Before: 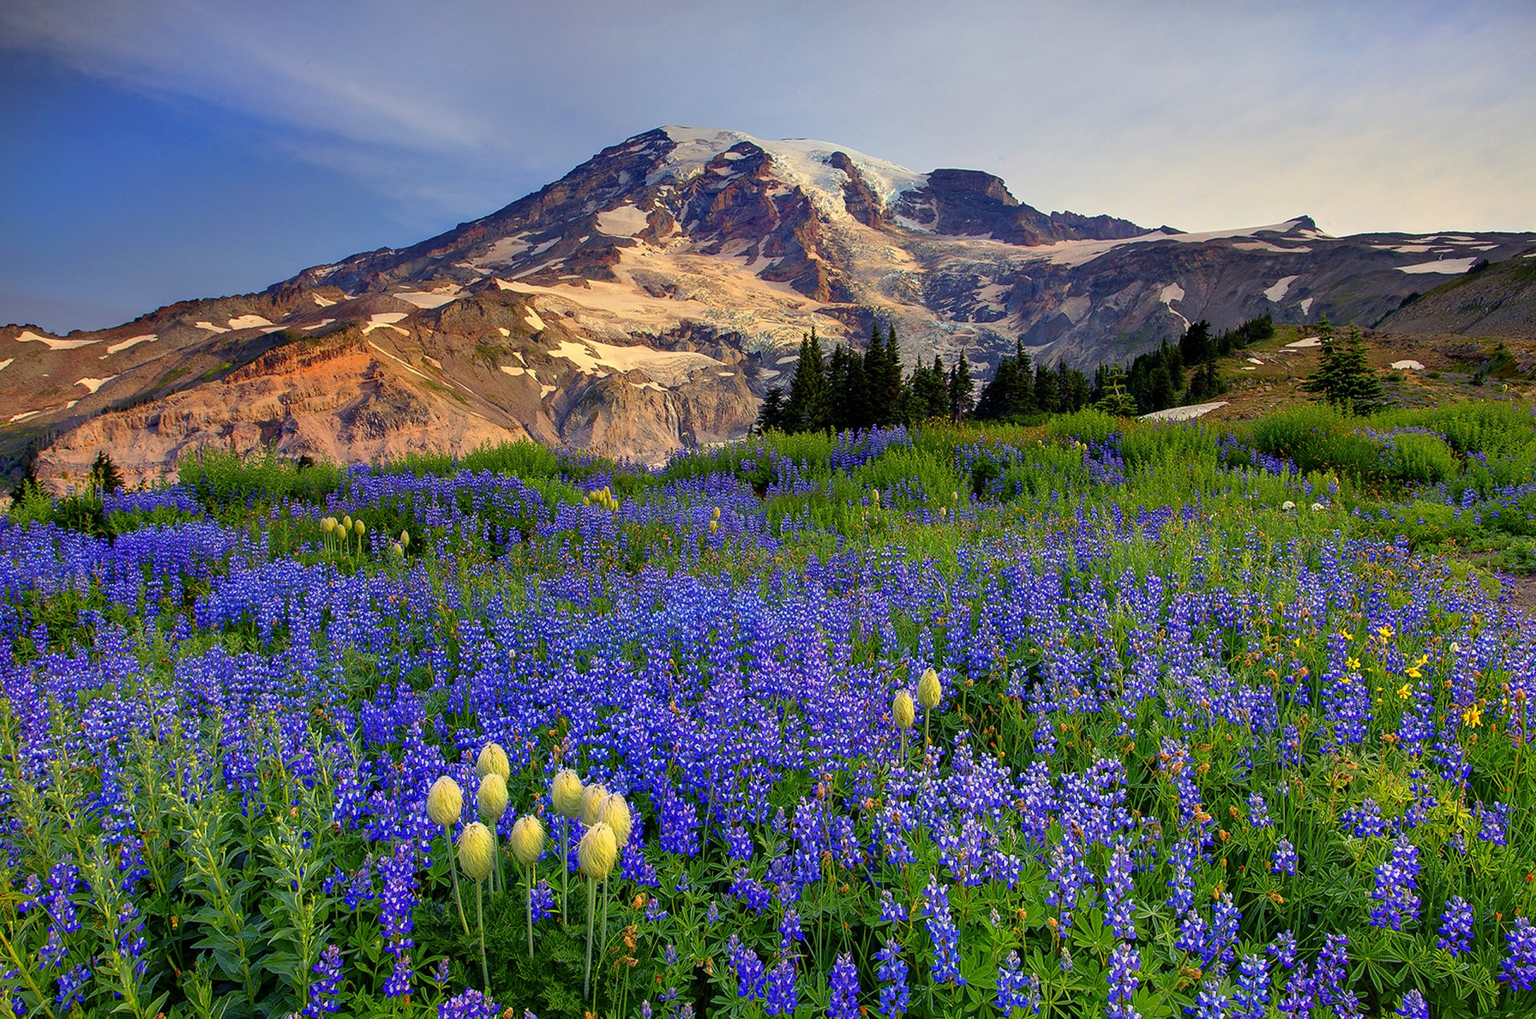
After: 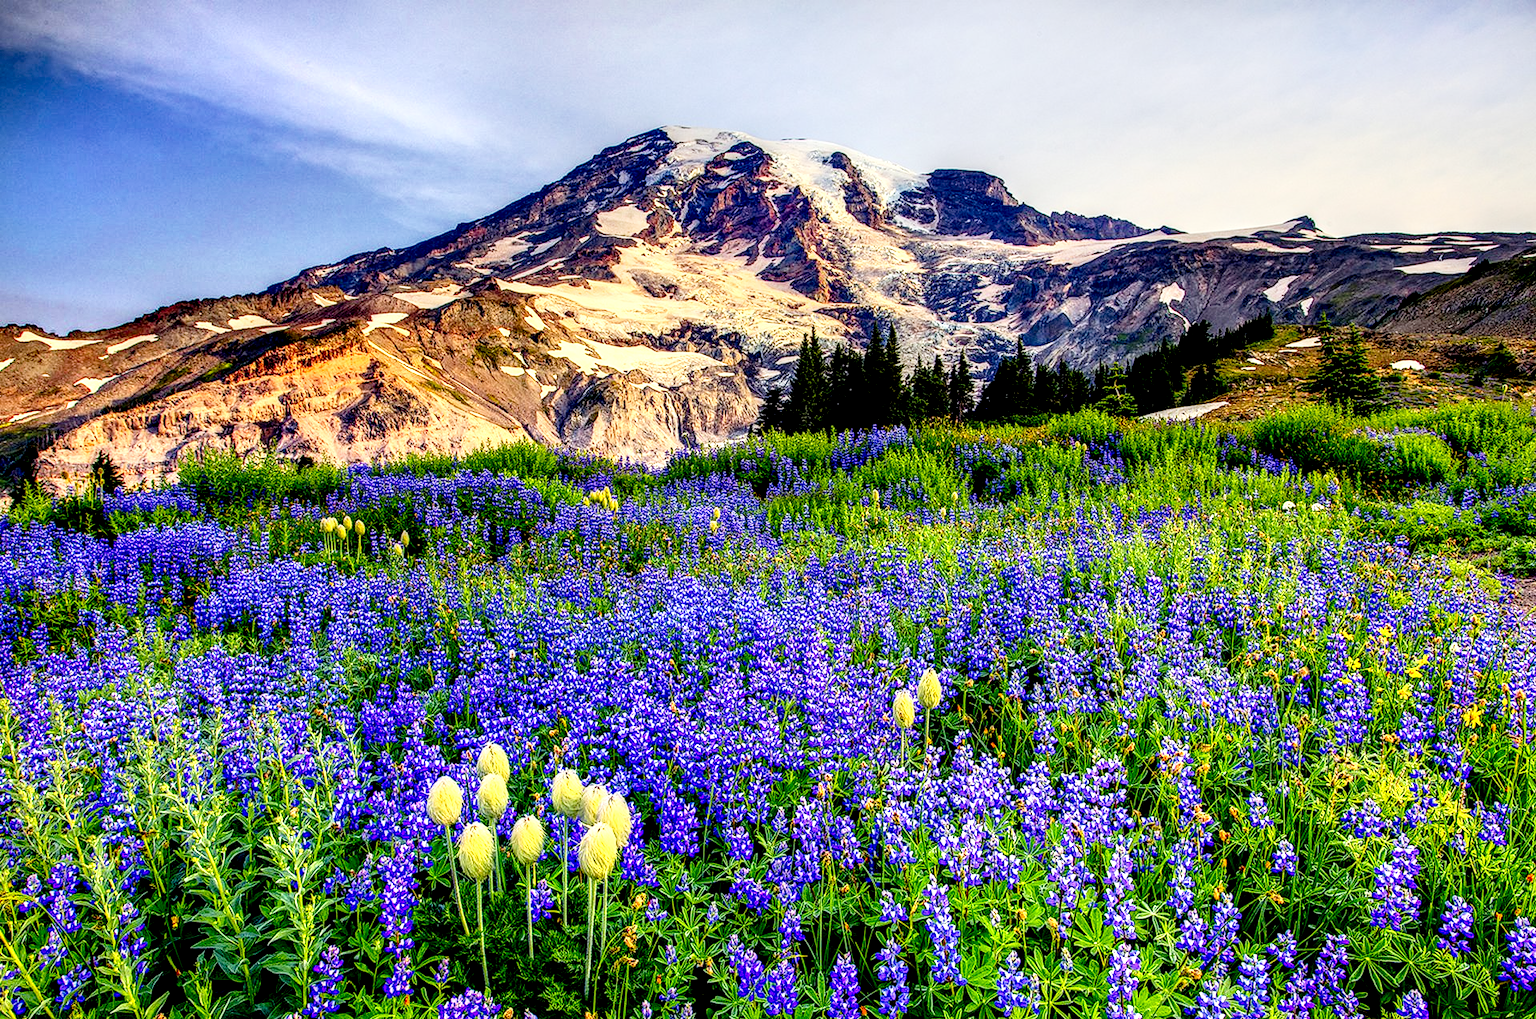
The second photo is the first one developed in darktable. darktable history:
tone curve: curves: ch0 [(0, 0.014) (0.17, 0.099) (0.392, 0.438) (0.725, 0.828) (0.872, 0.918) (1, 0.981)]; ch1 [(0, 0) (0.402, 0.36) (0.488, 0.466) (0.5, 0.499) (0.515, 0.515) (0.574, 0.595) (0.619, 0.65) (0.701, 0.725) (1, 1)]; ch2 [(0, 0) (0.432, 0.422) (0.486, 0.49) (0.503, 0.503) (0.523, 0.554) (0.562, 0.606) (0.644, 0.694) (0.717, 0.753) (1, 0.991)], preserve colors none
contrast brightness saturation: contrast 0.205, brightness 0.159, saturation 0.221
local contrast: highlights 22%, detail 197%
